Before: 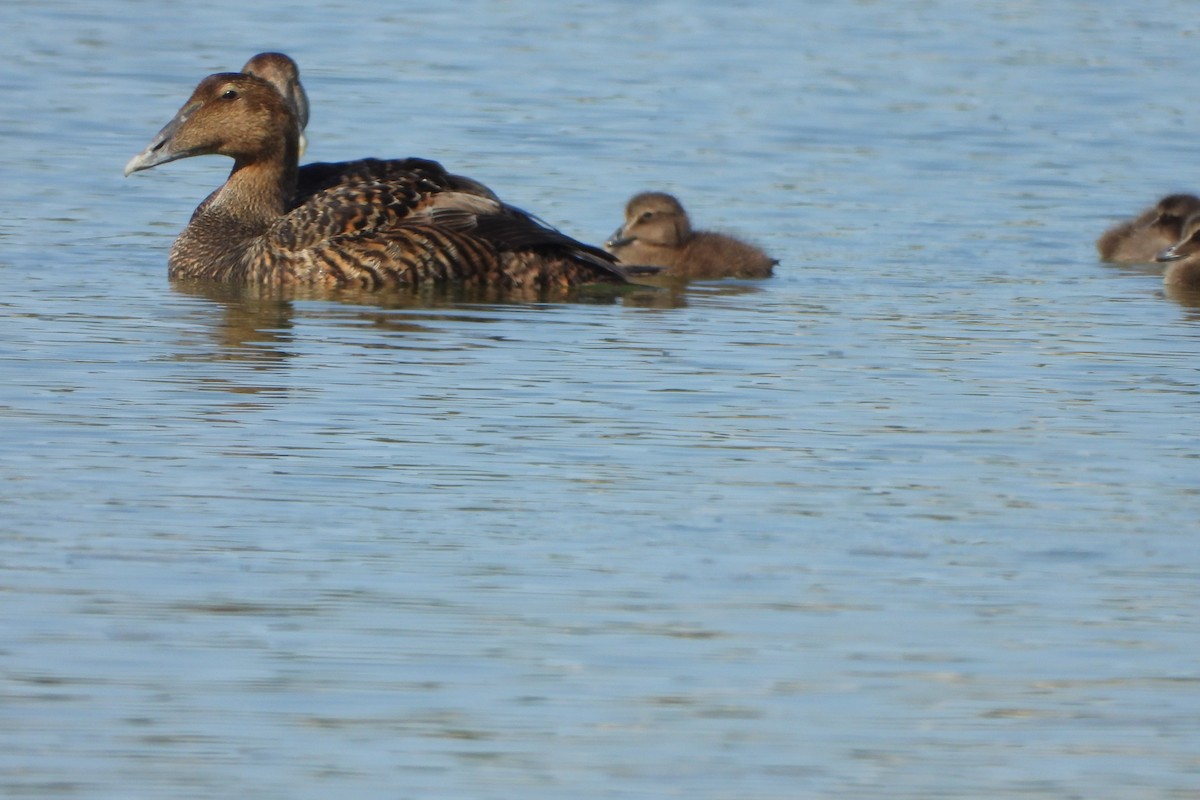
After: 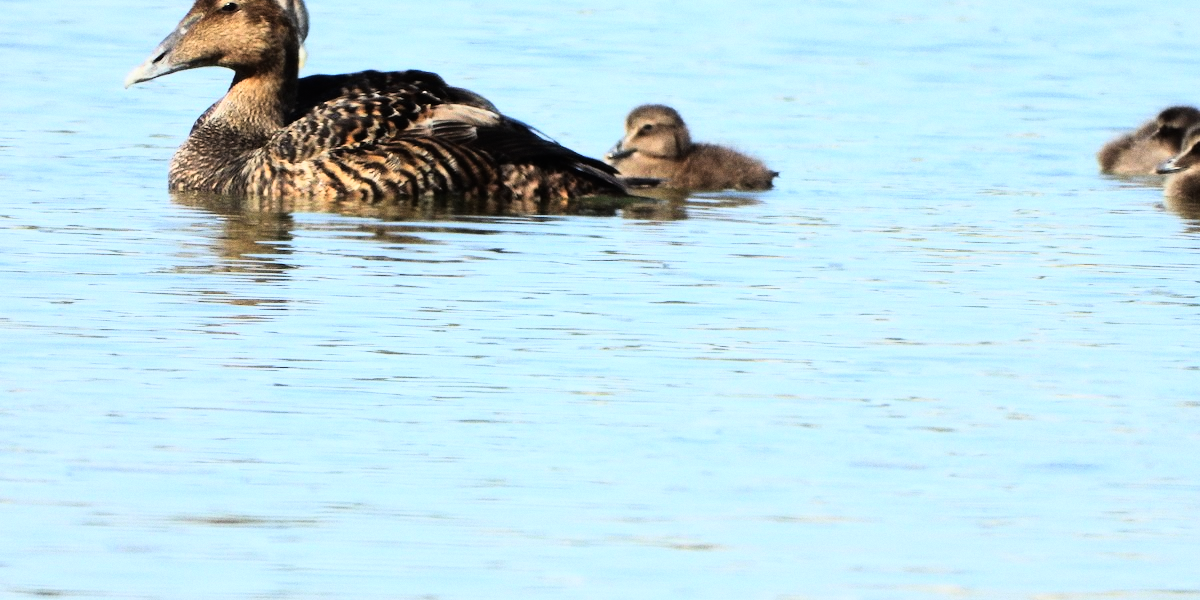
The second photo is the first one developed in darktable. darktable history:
rgb curve: curves: ch0 [(0, 0) (0.21, 0.15) (0.24, 0.21) (0.5, 0.75) (0.75, 0.96) (0.89, 0.99) (1, 1)]; ch1 [(0, 0.02) (0.21, 0.13) (0.25, 0.2) (0.5, 0.67) (0.75, 0.9) (0.89, 0.97) (1, 1)]; ch2 [(0, 0.02) (0.21, 0.13) (0.25, 0.2) (0.5, 0.67) (0.75, 0.9) (0.89, 0.97) (1, 1)], compensate middle gray true
crop: top 11.038%, bottom 13.962%
grain: coarseness 0.47 ISO
